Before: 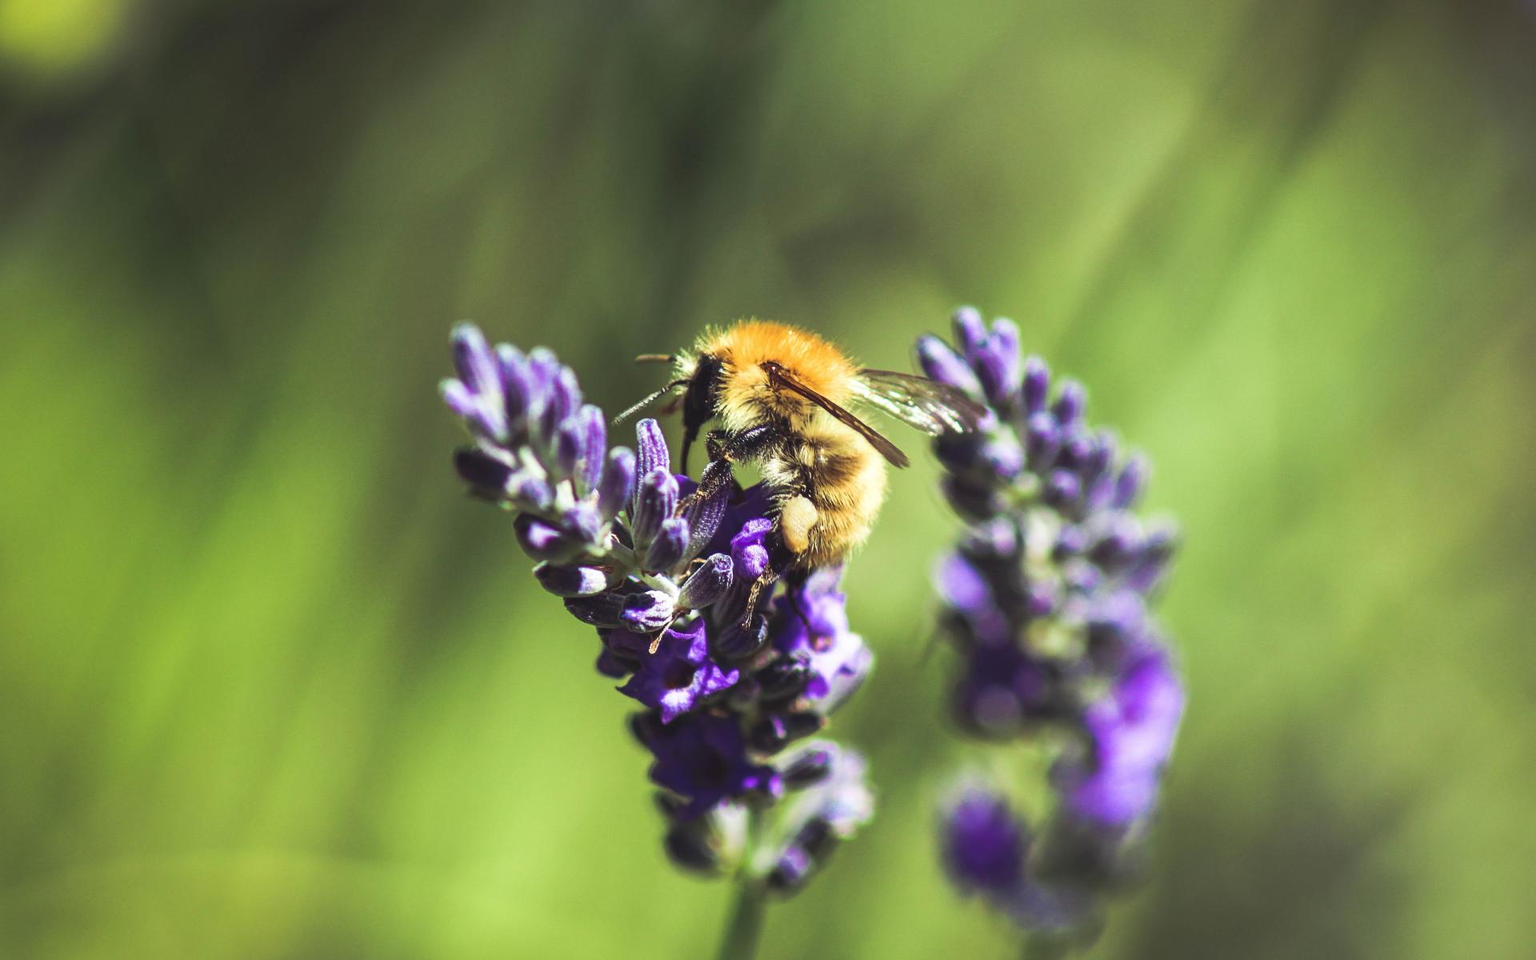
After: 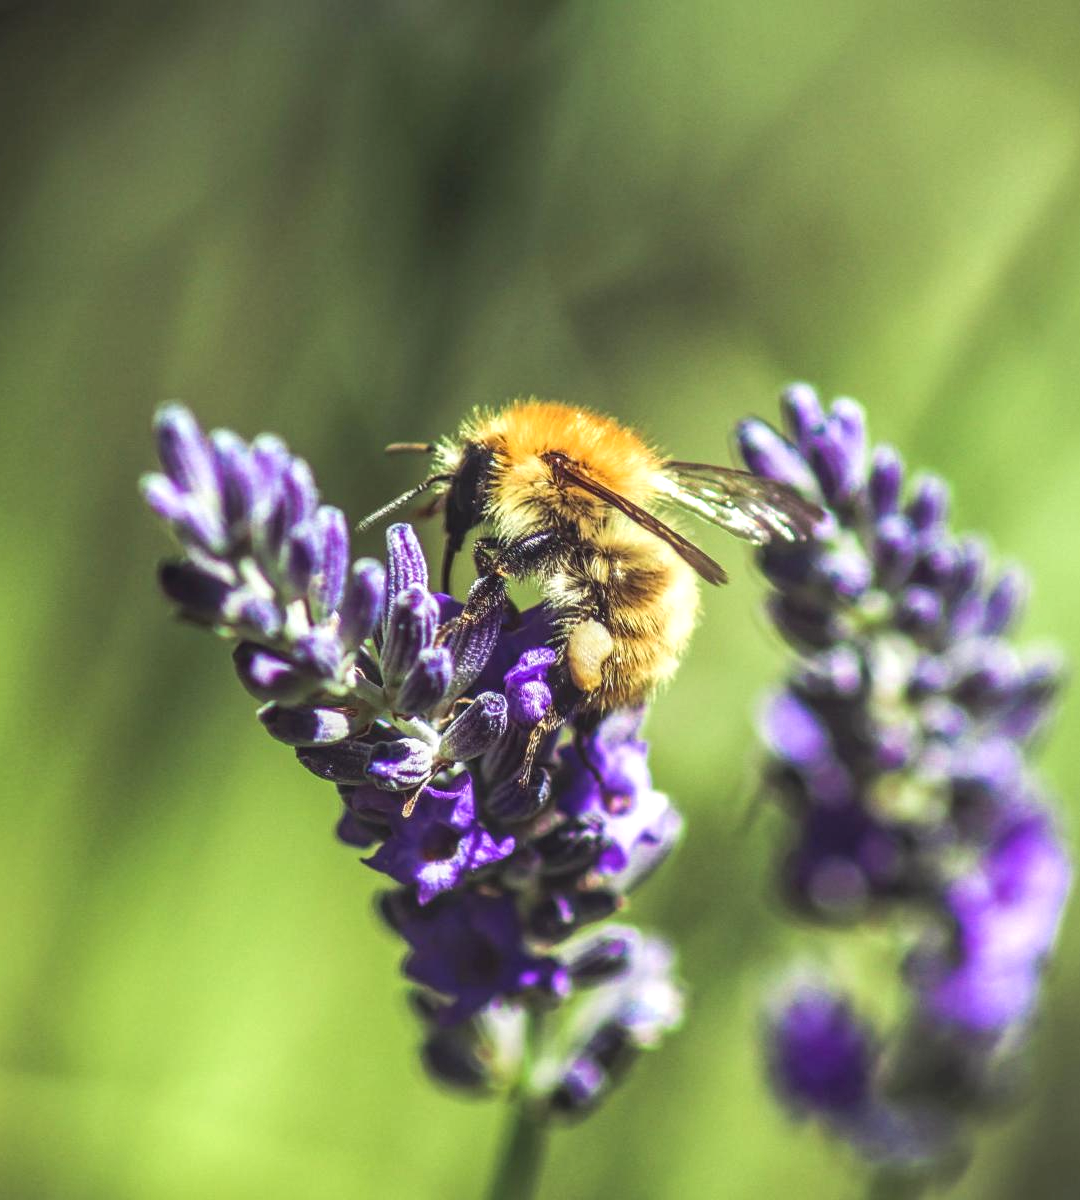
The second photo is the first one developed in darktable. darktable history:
crop: left 21.319%, right 22.41%
exposure: exposure 0.208 EV, compensate highlight preservation false
local contrast: highlights 1%, shadows 1%, detail 133%
